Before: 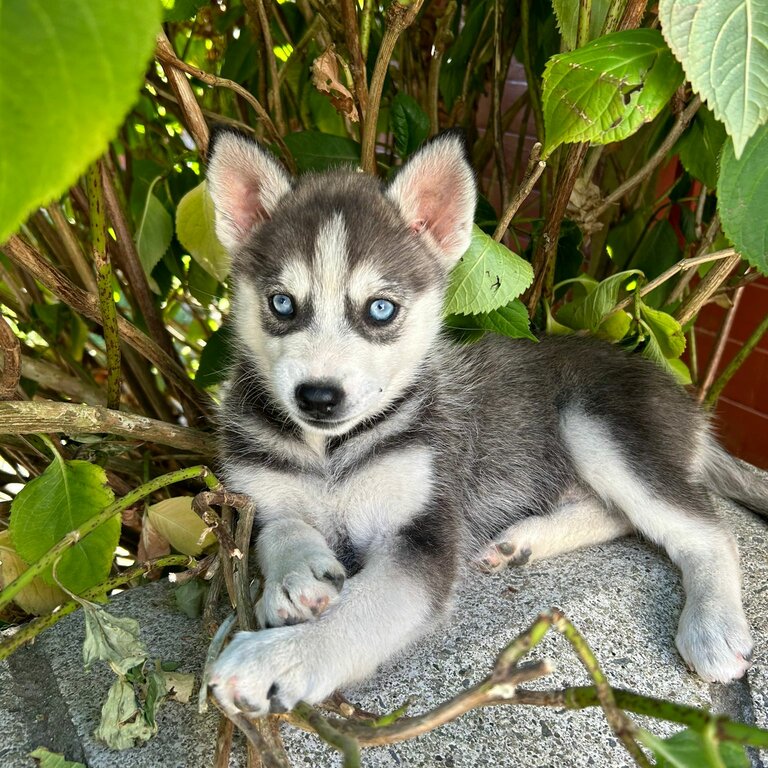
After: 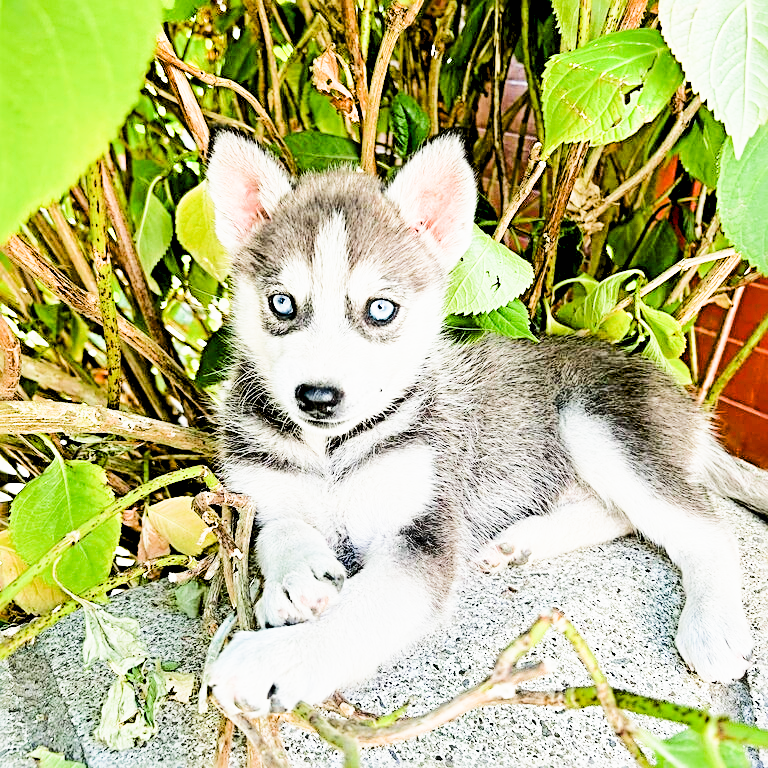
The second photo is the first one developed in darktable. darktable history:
sigmoid: contrast 1.22, skew 0.65
rgb curve: curves: ch0 [(0, 0) (0.284, 0.292) (0.505, 0.644) (1, 1)], compensate middle gray true
exposure: black level correction 0.005, exposure 2.084 EV, compensate highlight preservation false
sharpen: radius 3.025, amount 0.757
